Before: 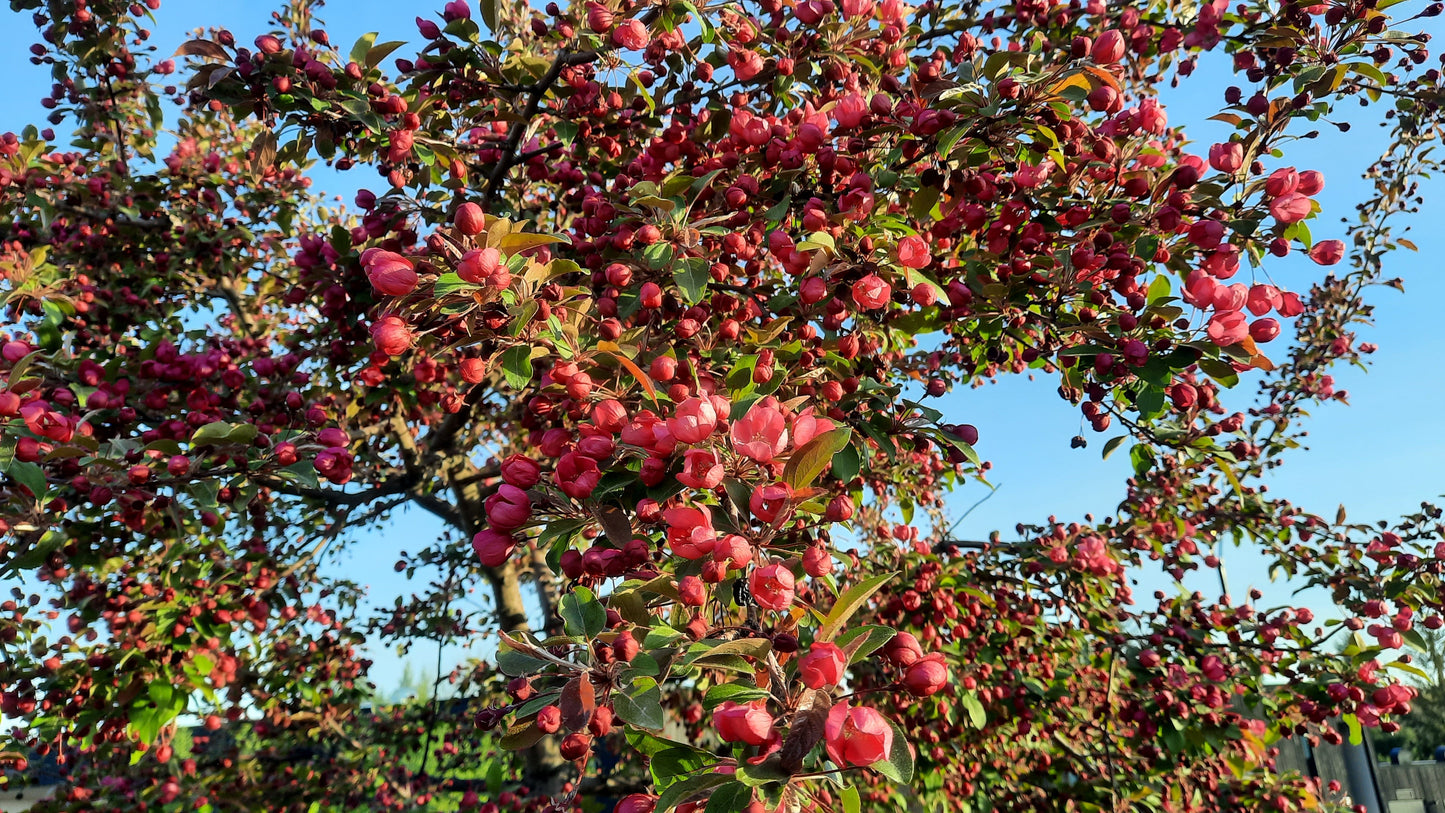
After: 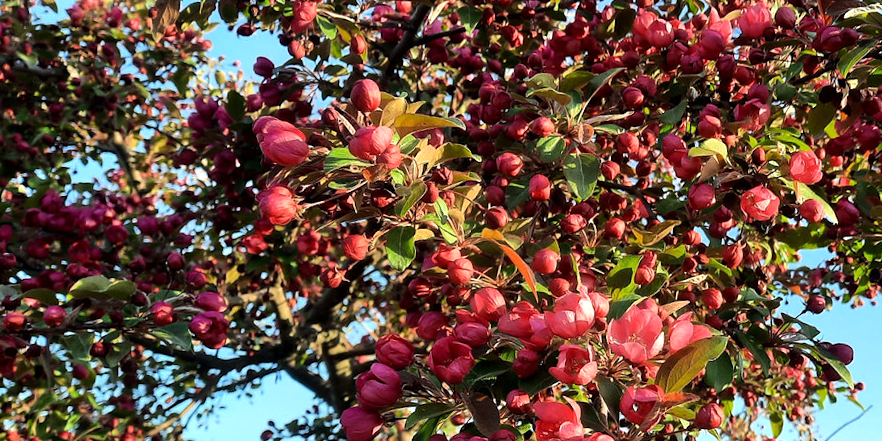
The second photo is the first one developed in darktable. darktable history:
crop and rotate: angle -4.99°, left 2.122%, top 6.945%, right 27.566%, bottom 30.519%
tone equalizer: -8 EV -0.417 EV, -7 EV -0.389 EV, -6 EV -0.333 EV, -5 EV -0.222 EV, -3 EV 0.222 EV, -2 EV 0.333 EV, -1 EV 0.389 EV, +0 EV 0.417 EV, edges refinement/feathering 500, mask exposure compensation -1.57 EV, preserve details no
